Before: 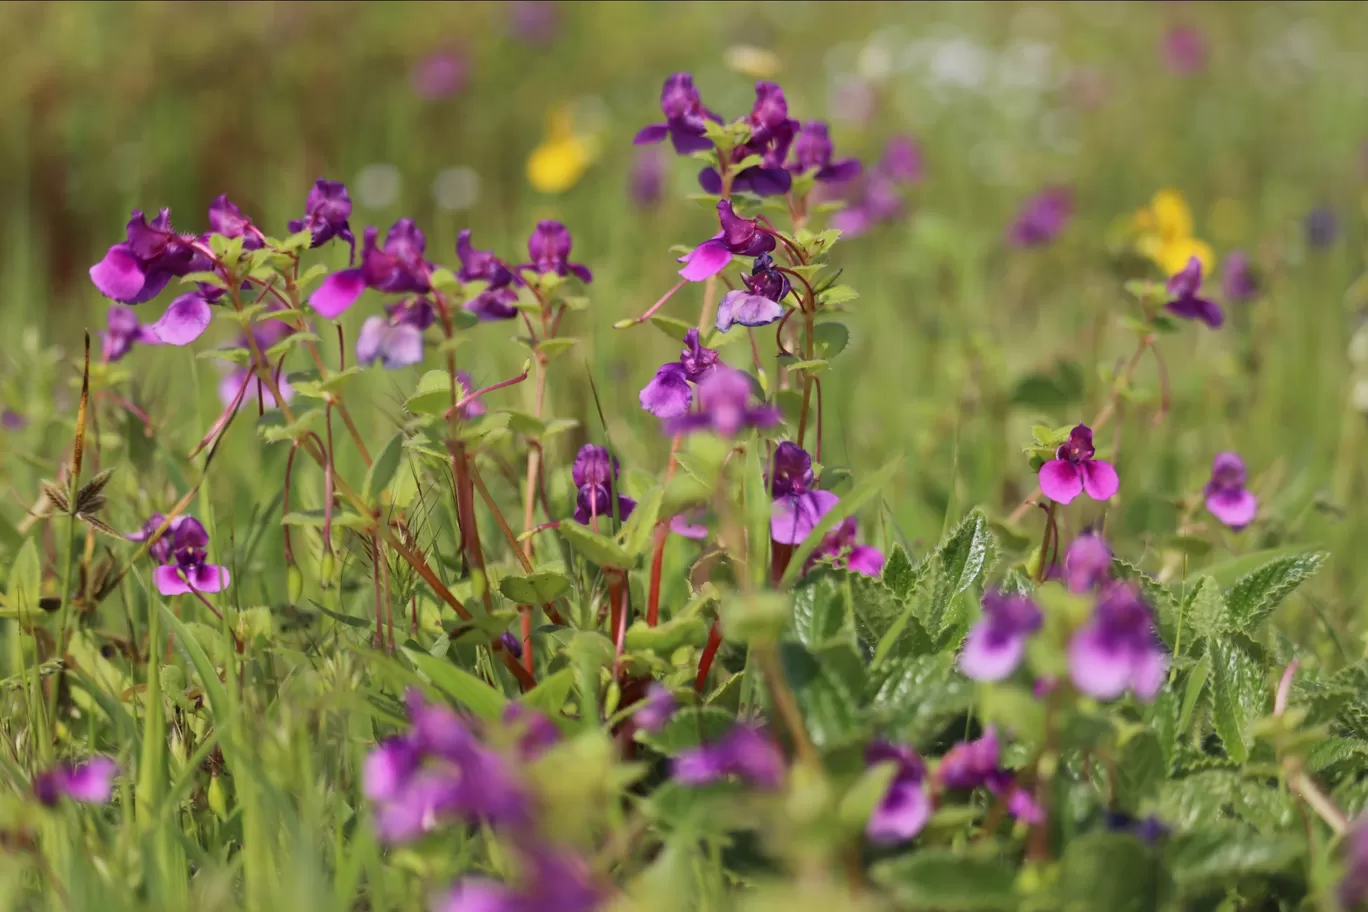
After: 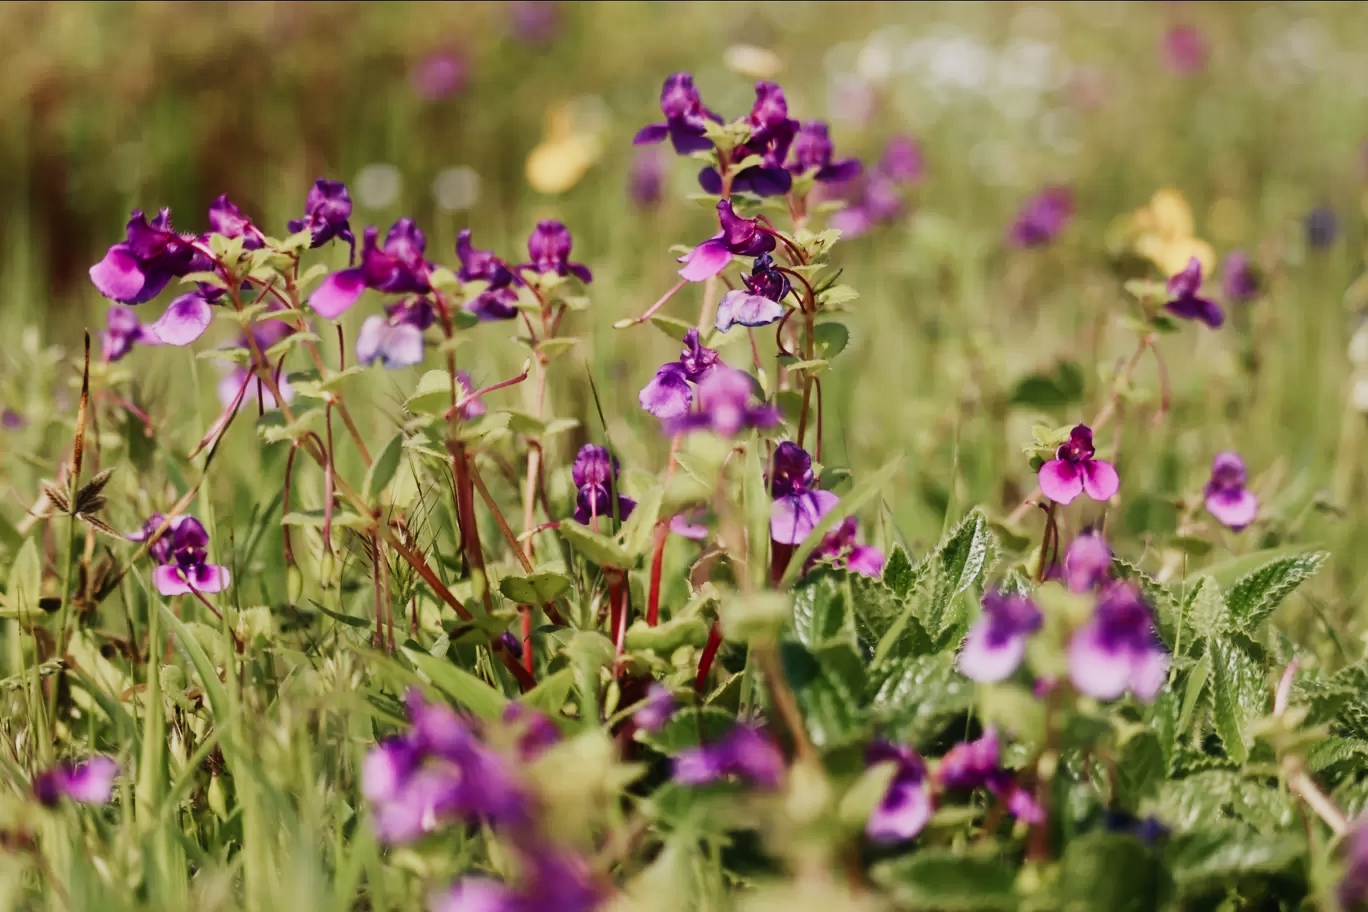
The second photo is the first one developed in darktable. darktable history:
contrast equalizer: y [[0.5, 0.5, 0.478, 0.5, 0.5, 0.5], [0.5 ×6], [0.5 ×6], [0 ×6], [0 ×6]]
color equalizer: saturation › orange 0.972, saturation › cyan 1.04, saturation › blue 1.04, brightness › orange 1.03, brightness › green 0.972, brightness › cyan 0.961, brightness › blue 0.972
diffuse or sharpen "bloom 10%": radius span 32, 1st order speed 50%, 2nd order speed 50%, 3rd order speed 50%, 4th order speed 50% | blend: blend mode normal, opacity 10%; mask: uniform (no mask)
diffuse or sharpen "_builtin_sharpen demosaicing | AA filter": edge sensitivity 1, 1st order anisotropy 100%, 2nd order anisotropy 100%, 3rd order anisotropy 100%, 4th order anisotropy 100%, 1st order speed -25%, 2nd order speed -25%, 3rd order speed -25%, 4th order speed -25%
diffuse or sharpen "_builtin_local contrast | fast": radius span 512, edge sensitivity 0.01, edge threshold 0.05, 3rd order anisotropy 500%, 3rd order speed -50%, central radius 512
diffuse or sharpen "_builtin_lens deblur | medium": iterations 16, radius span 10, edge sensitivity 3, edge threshold 1, 1st order anisotropy 100%, 3rd order anisotropy 100%, 1st order speed -25%, 2nd order speed 12.5%, 3rd order speed -50%, 4th order speed 25%
sigmoid: contrast 1.7, skew -0.2, preserve hue 0%, red attenuation 0.1, red rotation 0.035, green attenuation 0.1, green rotation -0.017, blue attenuation 0.15, blue rotation -0.052, base primaries Rec2020
rgb primaries "creative|pastel": red hue -0.035, red purity 0.85, green hue 0.087, green purity 0.85, blue hue -0.122, blue purity 1.2
color balance rgb "creative|pastel": shadows lift › chroma 1%, shadows lift › hue 217.2°, power › hue 310.8°, highlights gain › chroma 1%, highlights gain › hue 54°, global offset › luminance 0.5%, global offset › hue 171.6°, perceptual saturation grading › global saturation 14.09%, perceptual saturation grading › highlights -25%, perceptual saturation grading › shadows 30%, perceptual brilliance grading › highlights 13.42%, perceptual brilliance grading › mid-tones 8.05%, perceptual brilliance grading › shadows -17.45%, global vibrance 25%
